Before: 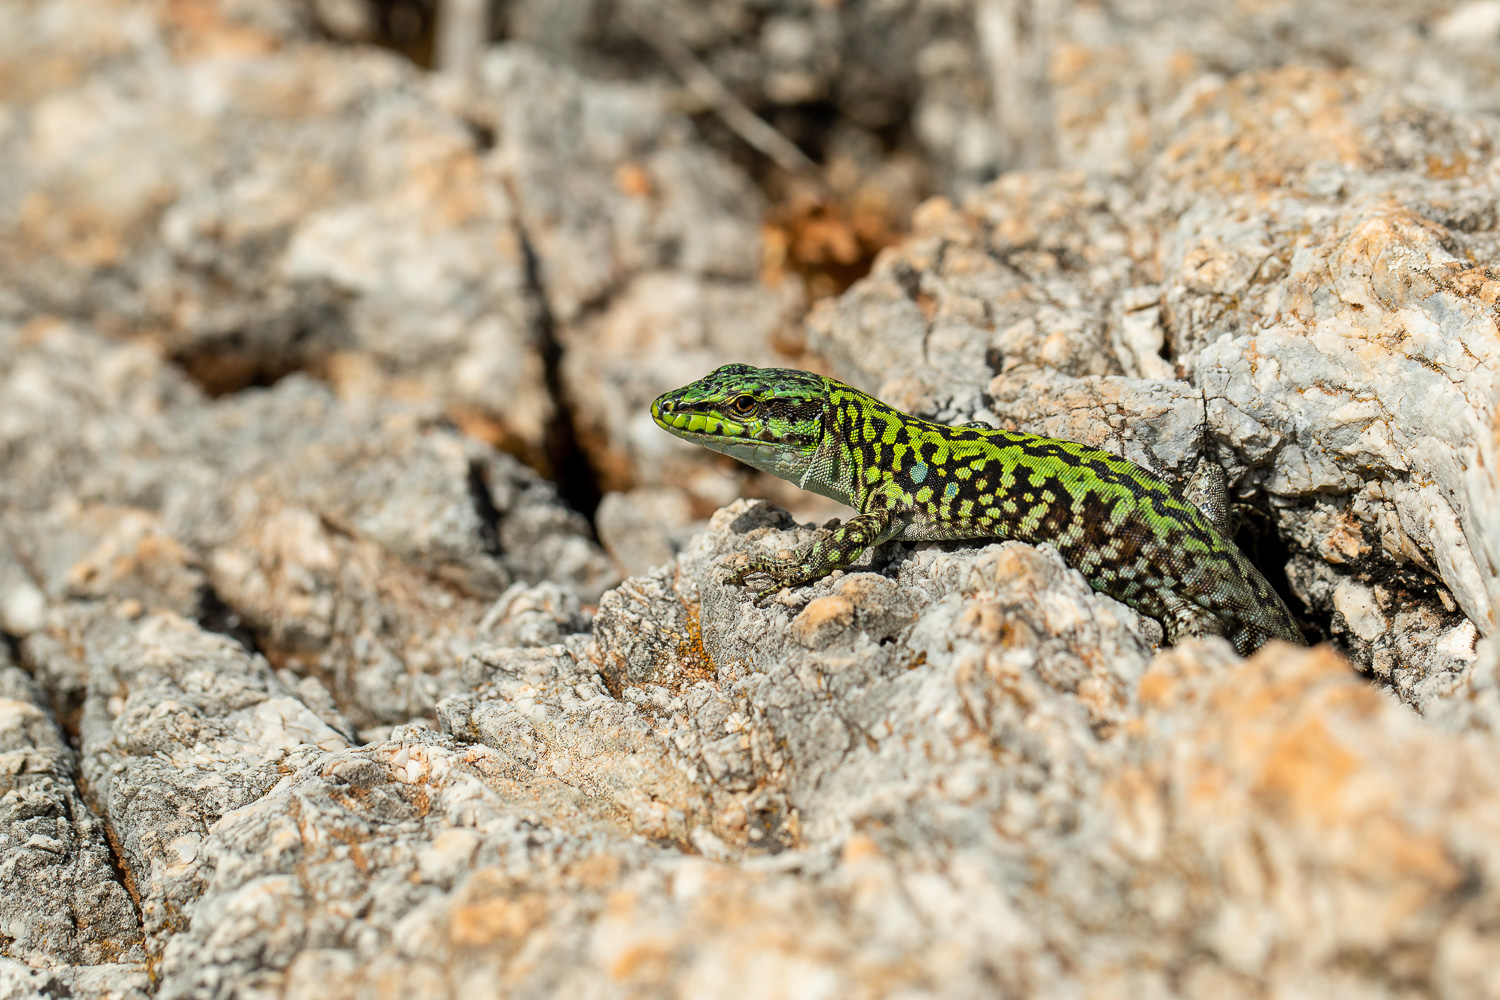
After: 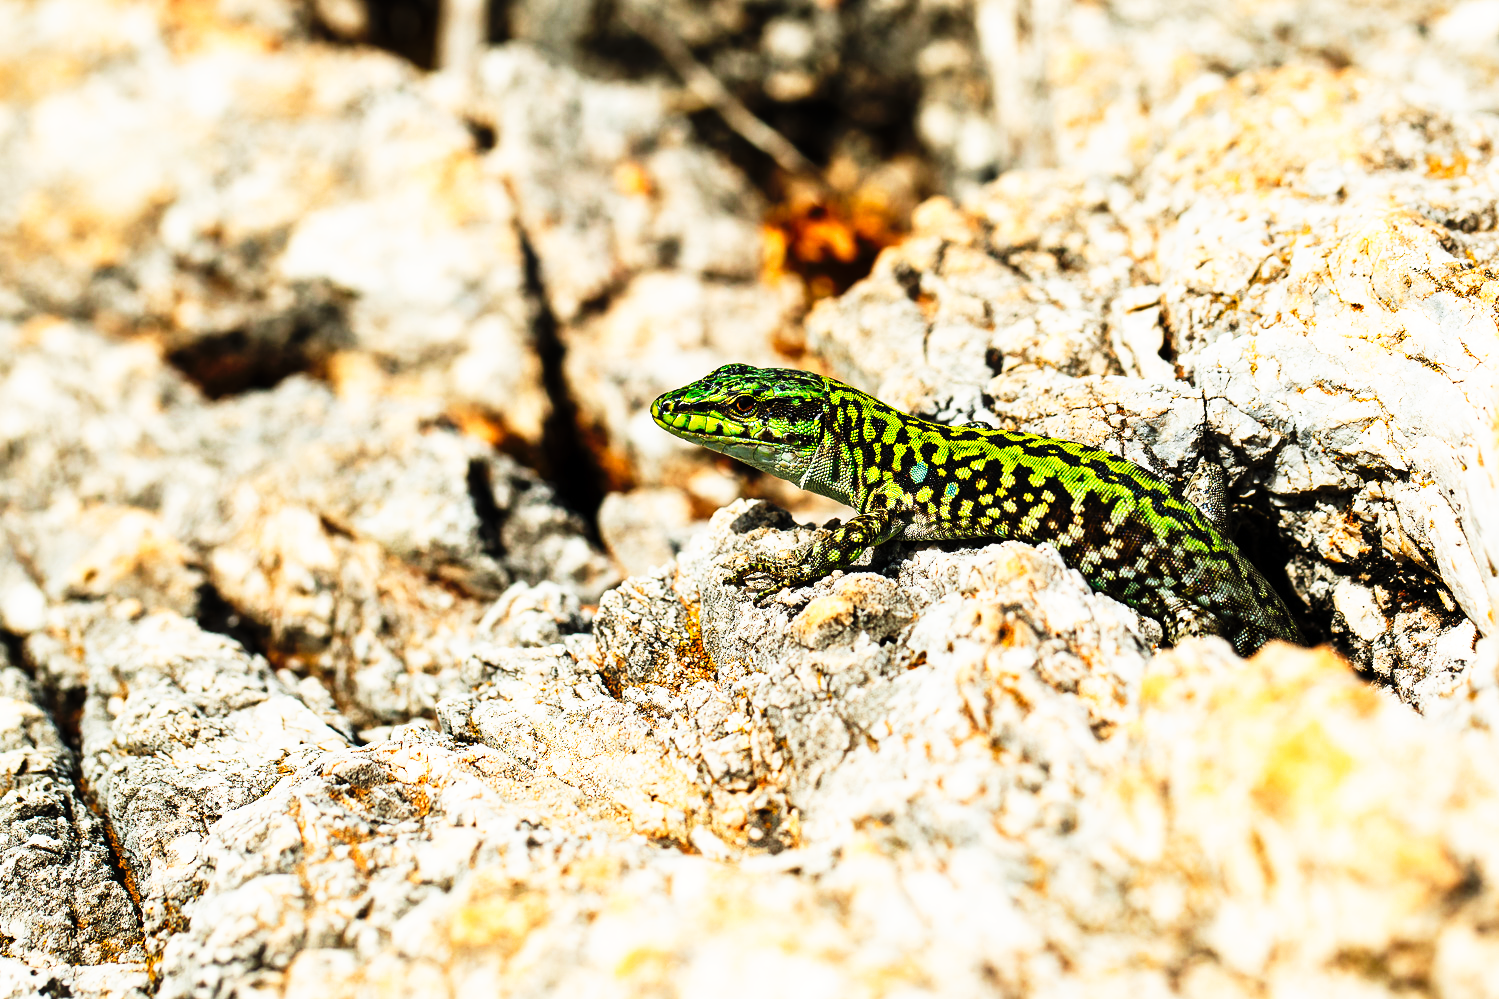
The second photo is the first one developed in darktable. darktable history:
levels: mode automatic, black 0.023%, white 99.97%, levels [0.062, 0.494, 0.925]
tone curve: curves: ch0 [(0, 0) (0.003, 0.003) (0.011, 0.006) (0.025, 0.01) (0.044, 0.015) (0.069, 0.02) (0.1, 0.027) (0.136, 0.036) (0.177, 0.05) (0.224, 0.07) (0.277, 0.12) (0.335, 0.208) (0.399, 0.334) (0.468, 0.473) (0.543, 0.636) (0.623, 0.795) (0.709, 0.907) (0.801, 0.97) (0.898, 0.989) (1, 1)], preserve colors none
